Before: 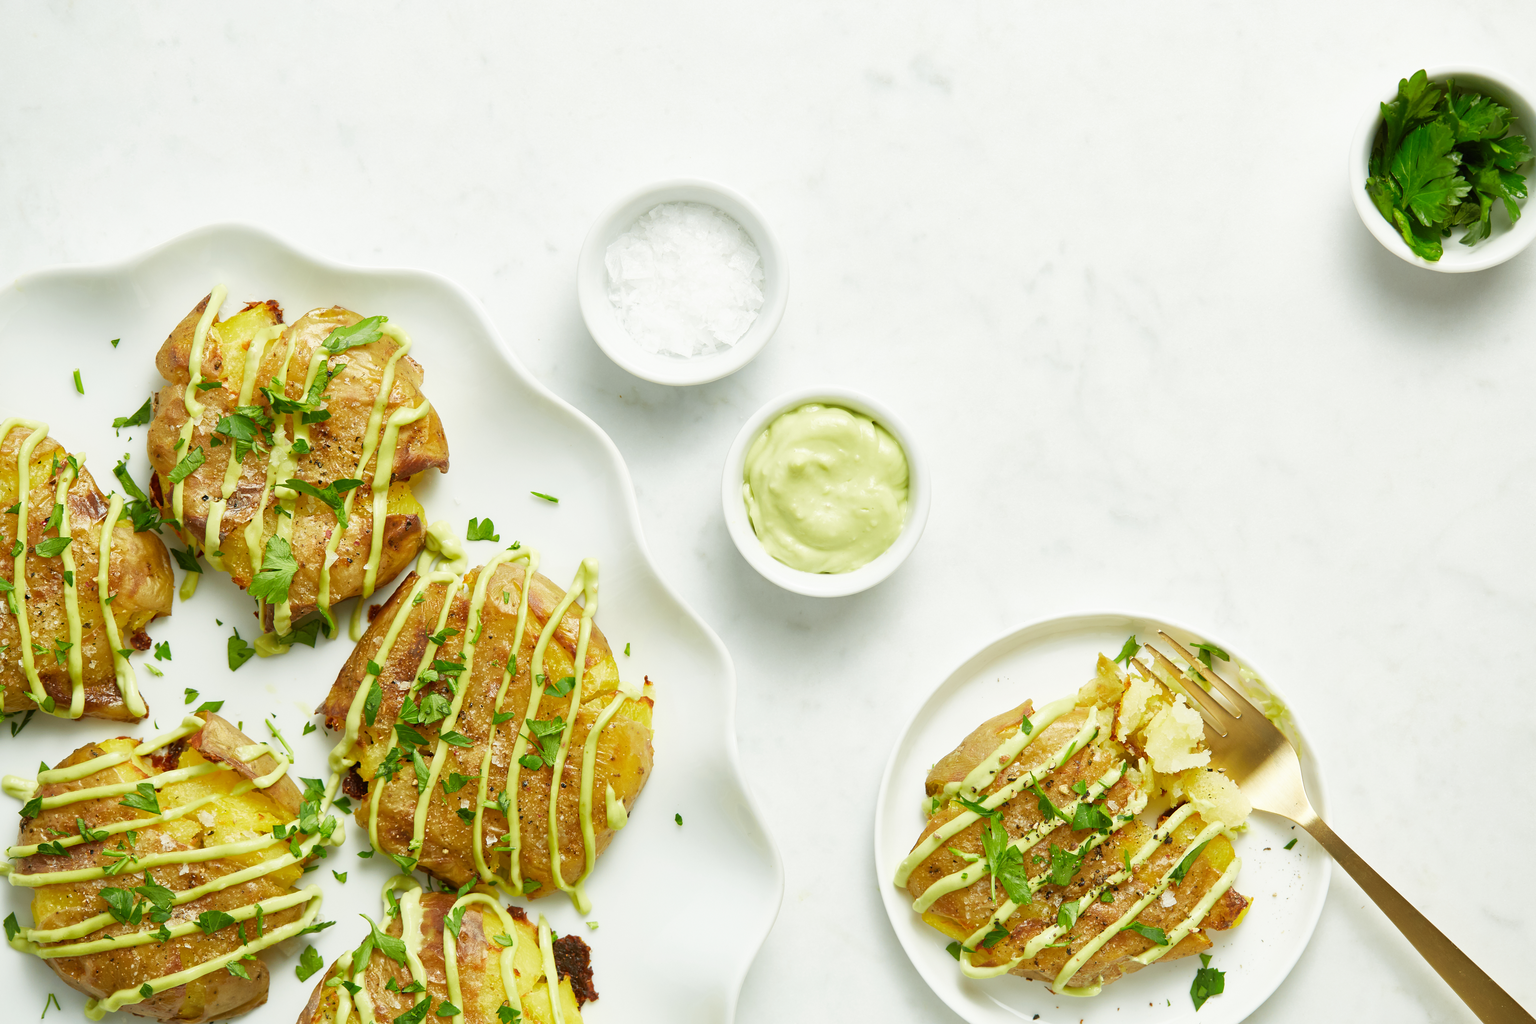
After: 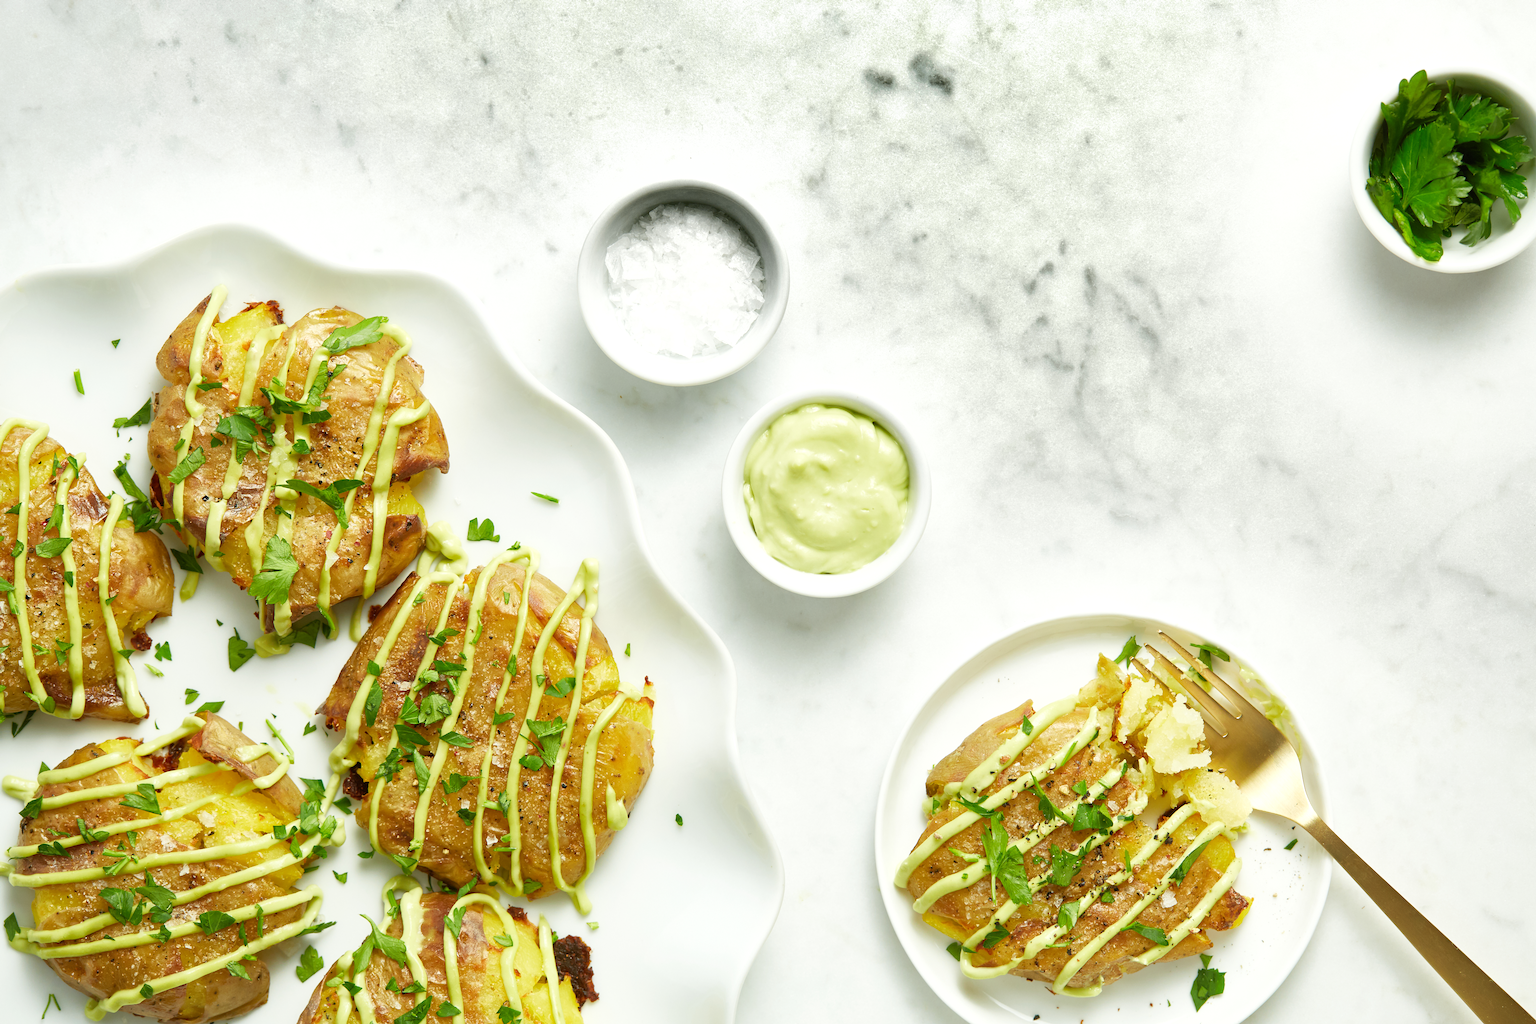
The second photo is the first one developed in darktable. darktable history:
exposure: exposure 0.127 EV, compensate highlight preservation false
shadows and highlights: radius 332.49, shadows 53.77, highlights -98.19, compress 94.52%, soften with gaussian
